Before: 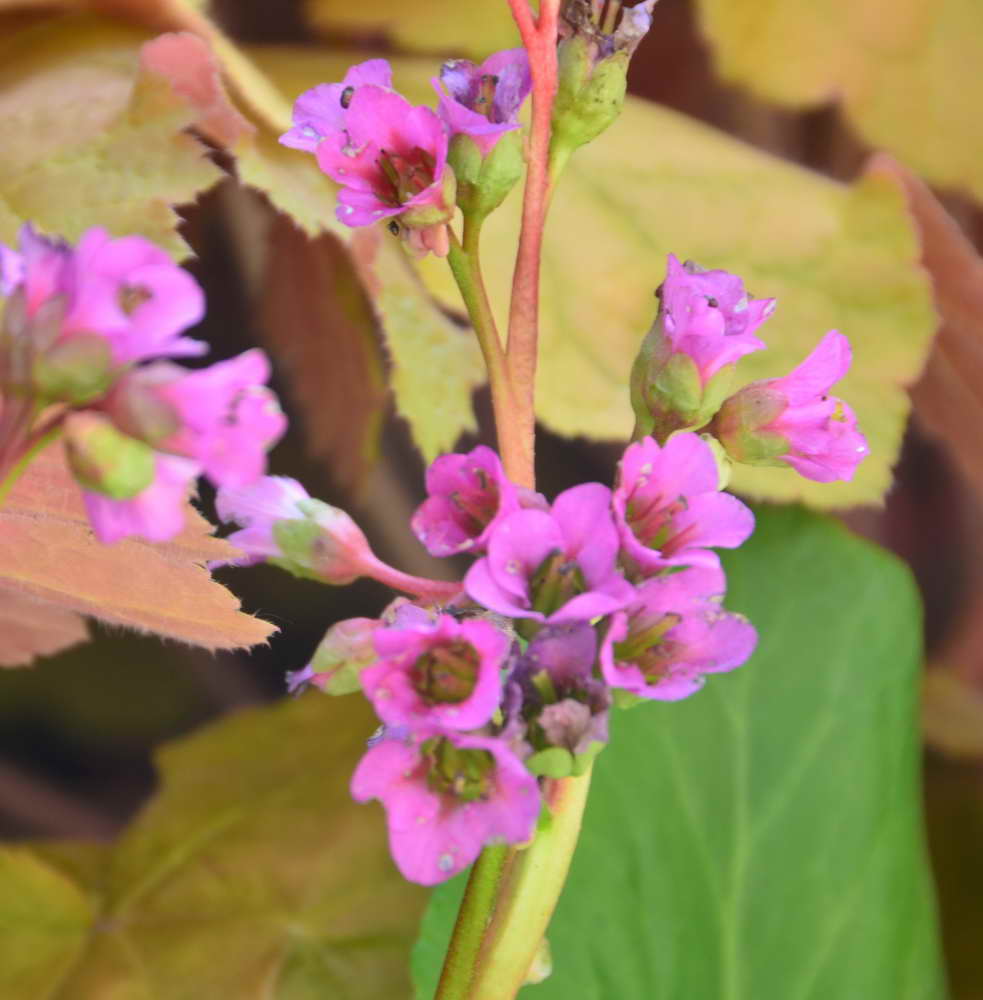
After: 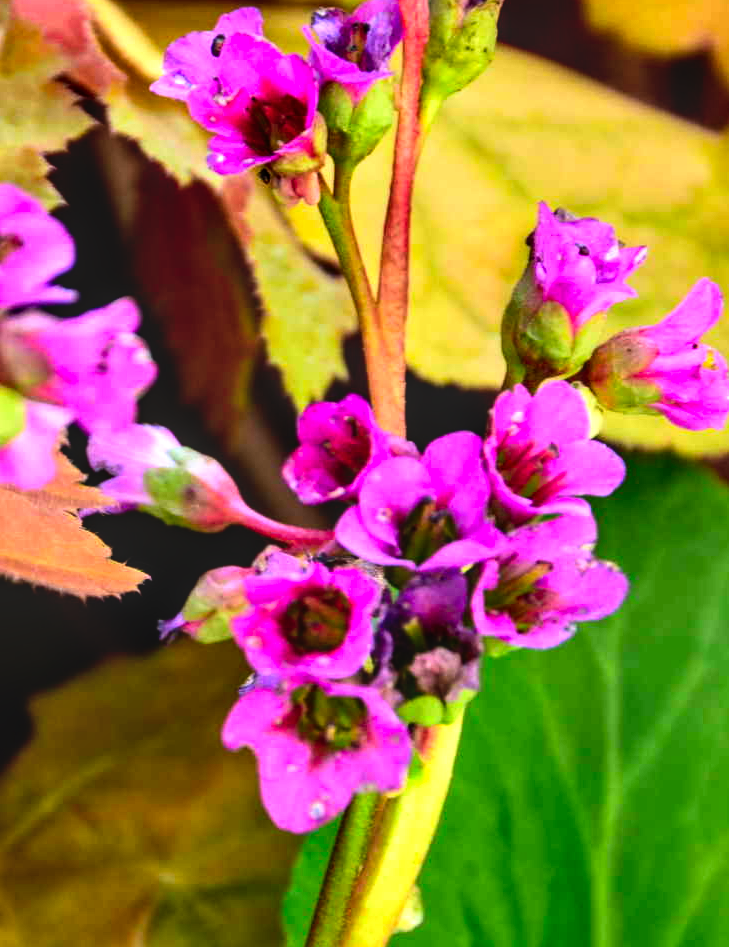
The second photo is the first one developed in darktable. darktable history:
contrast brightness saturation: contrast 0.18, saturation 0.3
tone equalizer: on, module defaults
exposure: exposure 0.2 EV, compensate highlight preservation false
crop and rotate: left 13.15%, top 5.251%, right 12.609%
local contrast: detail 154%
base curve: curves: ch0 [(0, 0.02) (0.083, 0.036) (1, 1)], preserve colors none
